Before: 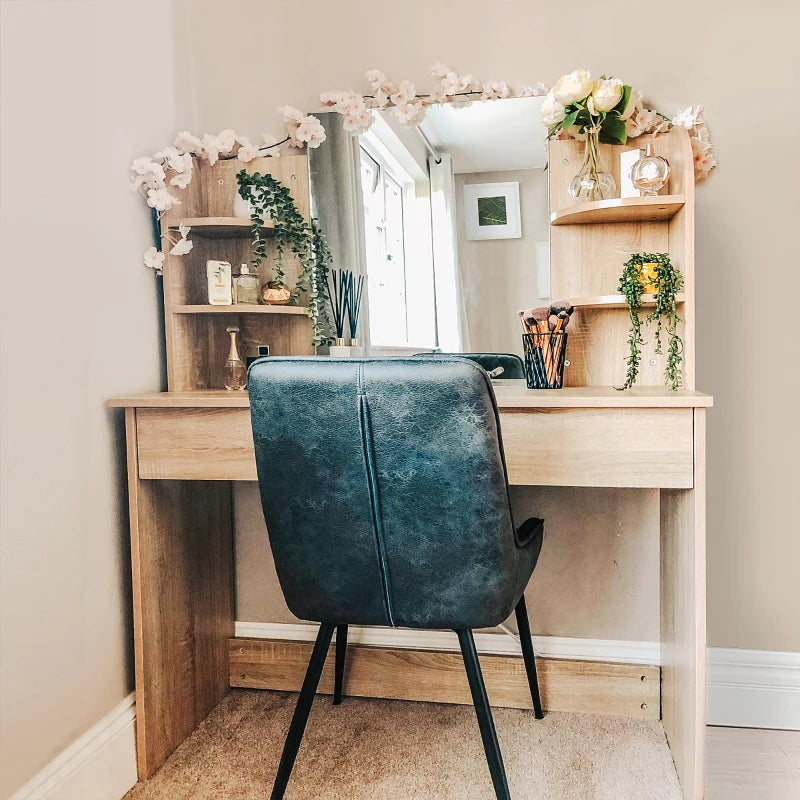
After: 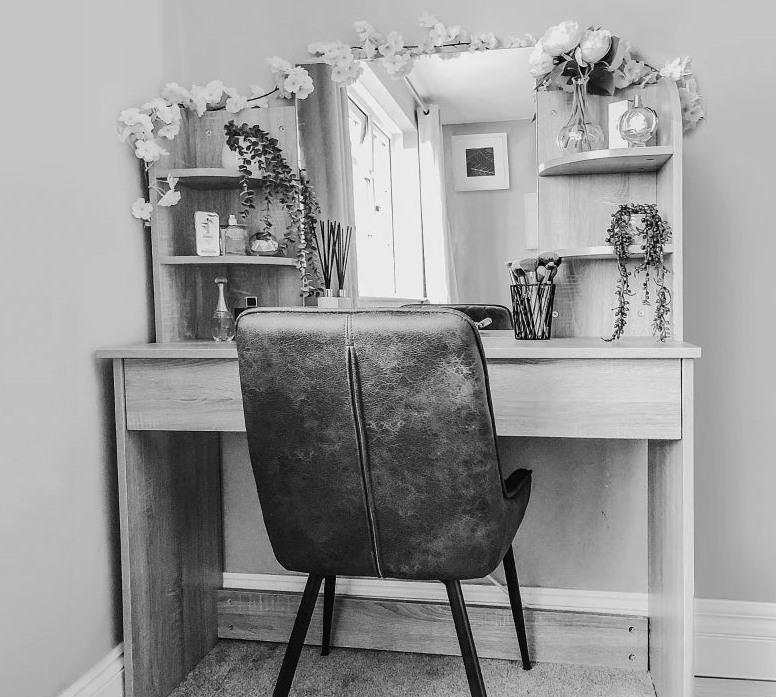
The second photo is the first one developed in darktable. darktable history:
crop: left 1.507%, top 6.147%, right 1.379%, bottom 6.637%
monochrome: a 14.95, b -89.96
